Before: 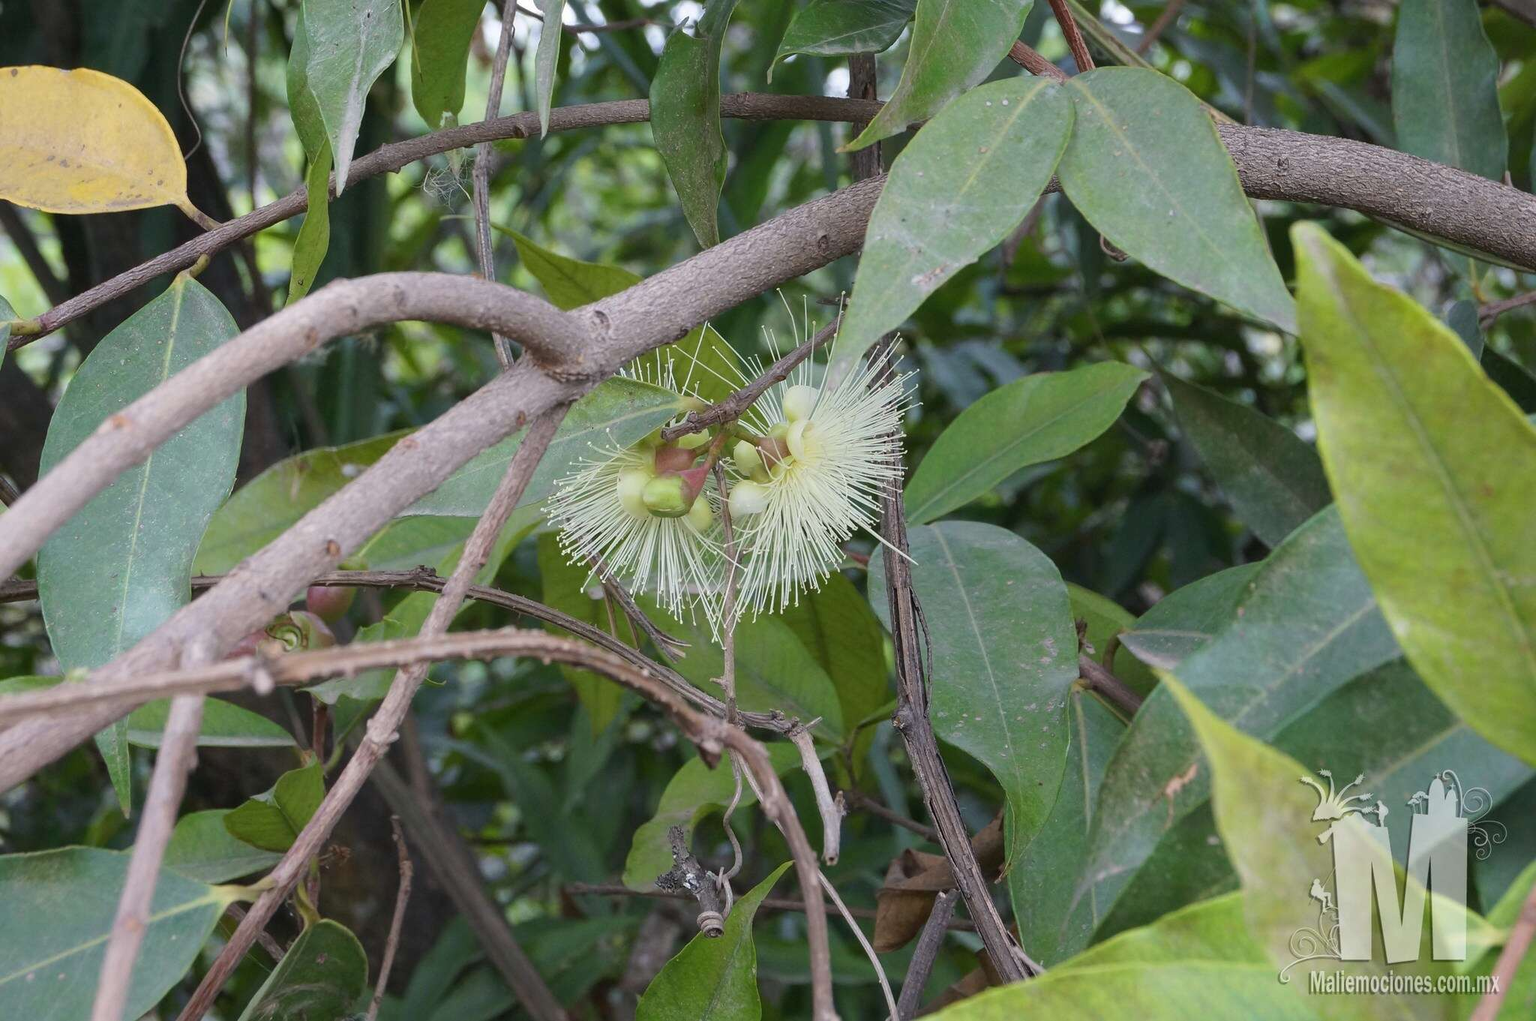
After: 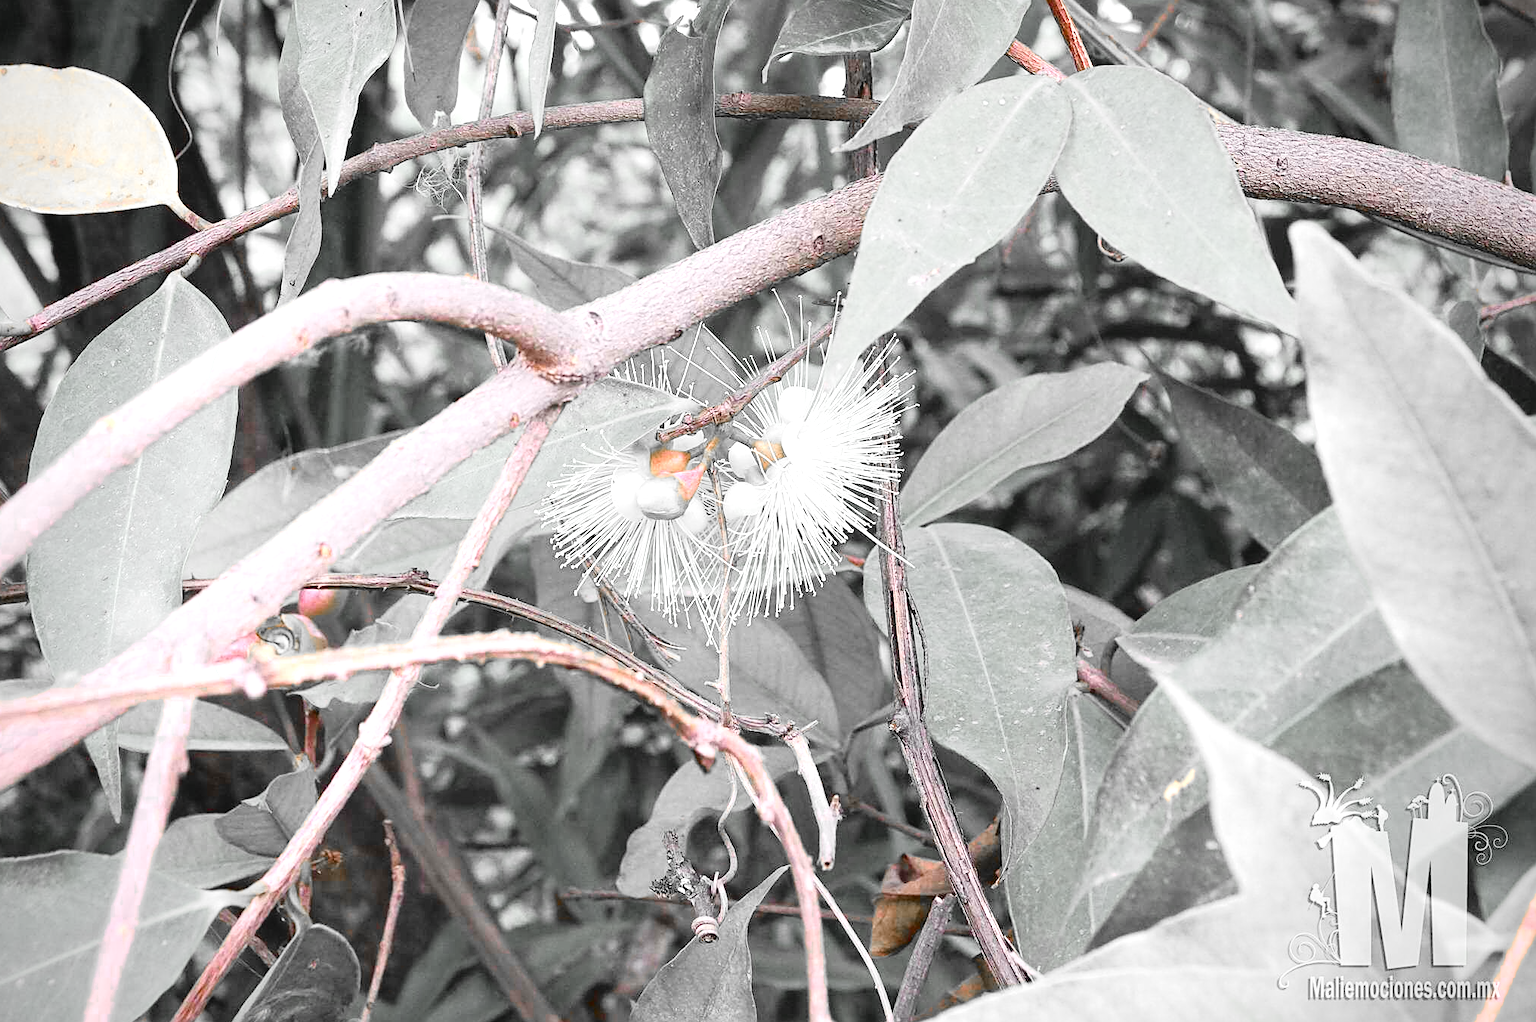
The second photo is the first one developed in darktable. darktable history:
vignetting: fall-off start 75.16%, brightness -0.382, saturation 0.017, width/height ratio 1.081, unbound false
color balance rgb: perceptual saturation grading › global saturation 35.103%, perceptual saturation grading › highlights -29.977%, perceptual saturation grading › shadows 35.55%
exposure: black level correction 0, exposure 1.2 EV, compensate exposure bias true, compensate highlight preservation false
sharpen: on, module defaults
crop and rotate: left 0.689%, top 0.15%, bottom 0.405%
color zones: curves: ch0 [(0, 0.65) (0.096, 0.644) (0.221, 0.539) (0.429, 0.5) (0.571, 0.5) (0.714, 0.5) (0.857, 0.5) (1, 0.65)]; ch1 [(0, 0.5) (0.143, 0.5) (0.257, -0.002) (0.429, 0.04) (0.571, -0.001) (0.714, -0.015) (0.857, 0.024) (1, 0.5)]
tone curve: curves: ch0 [(0, 0.014) (0.17, 0.099) (0.398, 0.423) (0.728, 0.808) (0.877, 0.91) (0.99, 0.955)]; ch1 [(0, 0) (0.377, 0.325) (0.493, 0.491) (0.505, 0.504) (0.515, 0.515) (0.554, 0.575) (0.623, 0.643) (0.701, 0.718) (1, 1)]; ch2 [(0, 0) (0.423, 0.453) (0.481, 0.485) (0.501, 0.501) (0.531, 0.527) (0.586, 0.597) (0.663, 0.706) (0.717, 0.753) (1, 0.991)], color space Lab, independent channels, preserve colors none
